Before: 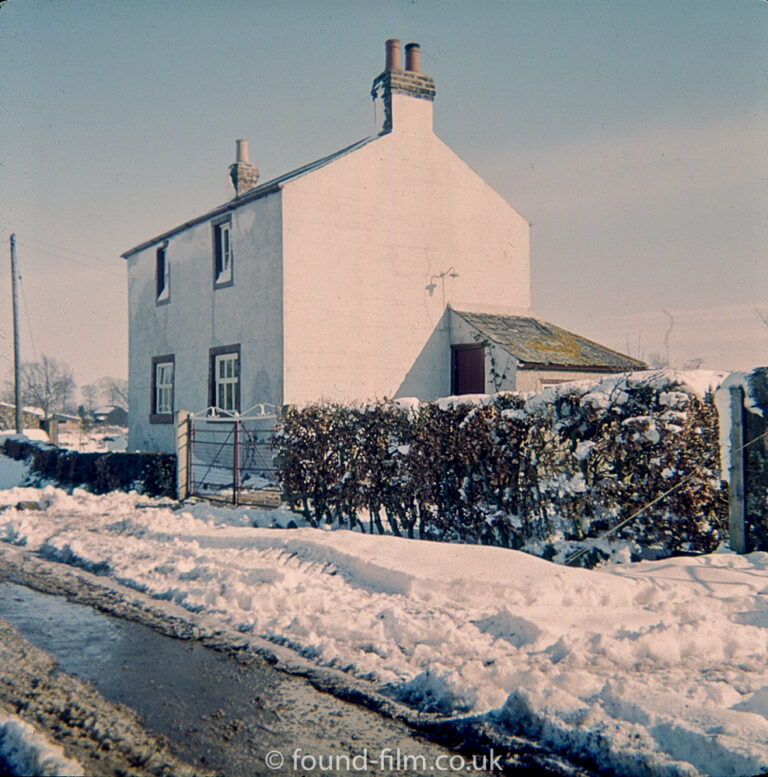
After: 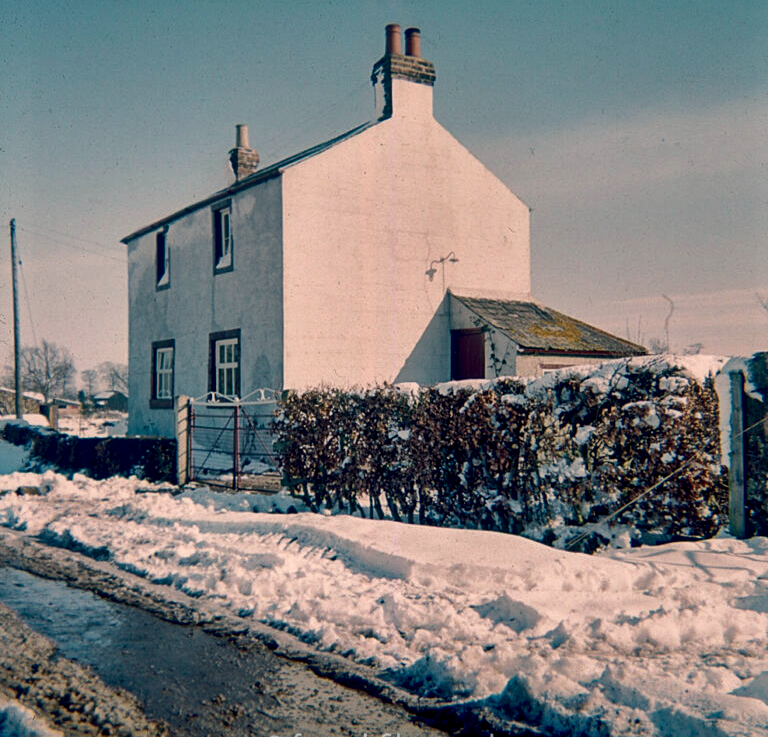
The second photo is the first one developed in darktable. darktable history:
crop and rotate: top 1.979%, bottom 3.082%
haze removal: compatibility mode true
tone equalizer: -8 EV 0.267 EV, -7 EV 0.377 EV, -6 EV 0.453 EV, -5 EV 0.264 EV, -3 EV -0.283 EV, -2 EV -0.408 EV, -1 EV -0.438 EV, +0 EV -0.245 EV, smoothing 1
local contrast: mode bilateral grid, contrast 49, coarseness 49, detail 150%, midtone range 0.2
